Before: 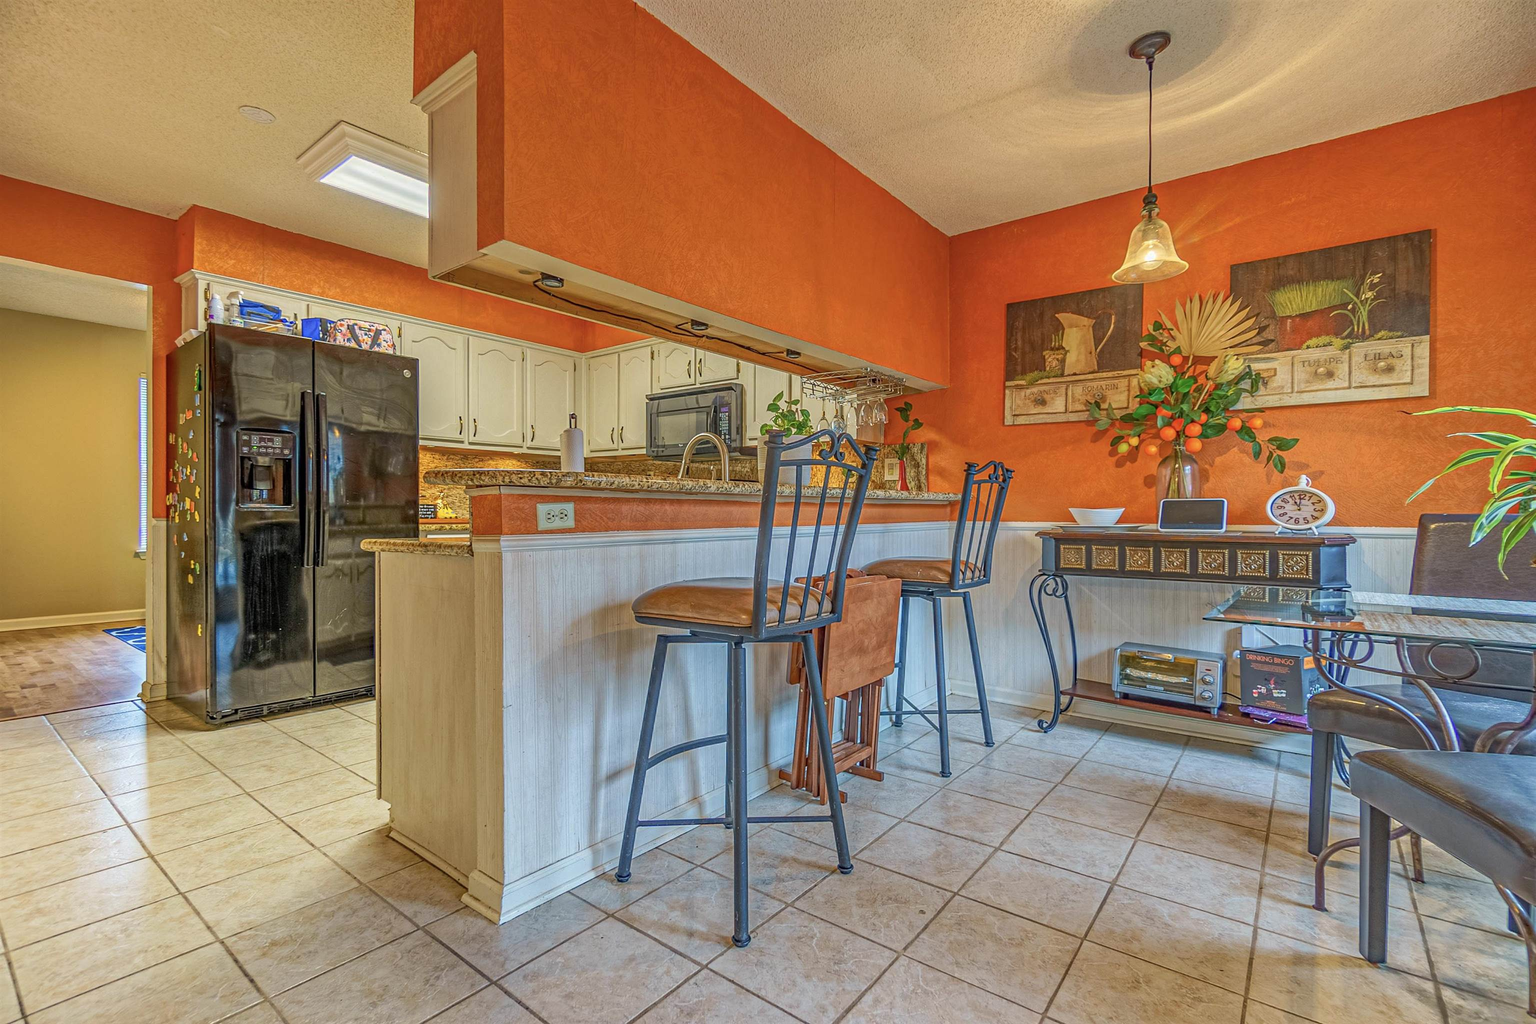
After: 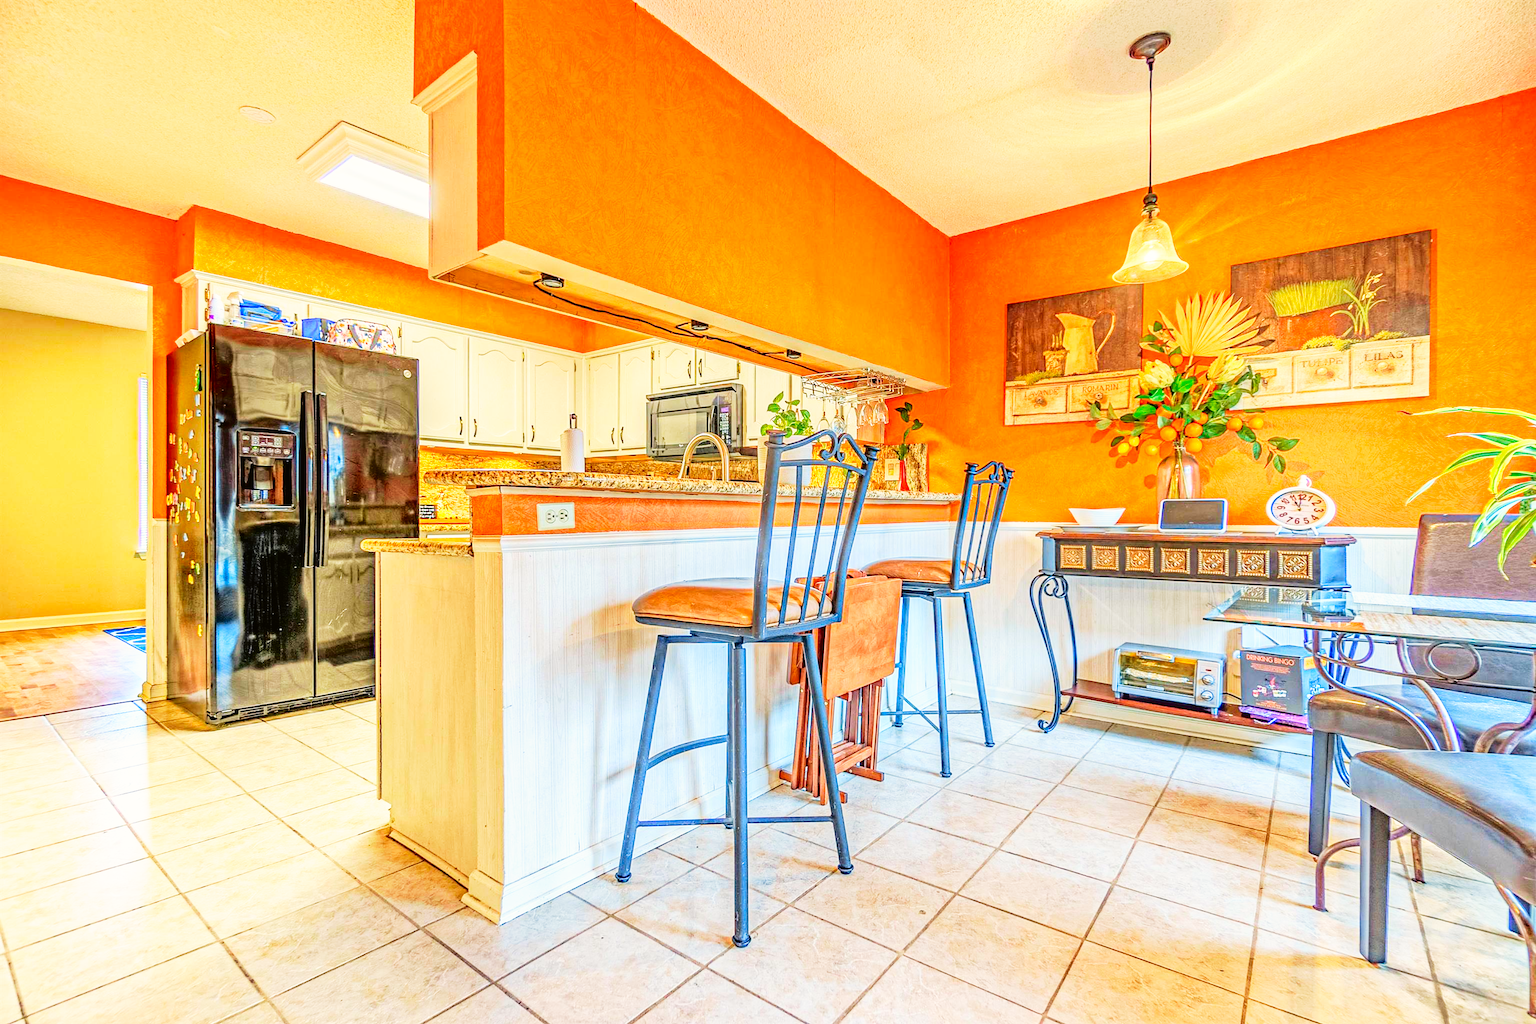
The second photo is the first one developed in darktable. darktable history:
base curve: curves: ch0 [(0, 0) (0.007, 0.004) (0.027, 0.03) (0.046, 0.07) (0.207, 0.54) (0.442, 0.872) (0.673, 0.972) (1, 1)], preserve colors none
tone equalizer: edges refinement/feathering 500, mask exposure compensation -1.57 EV, preserve details guided filter
tone curve: curves: ch0 [(0, 0.01) (0.058, 0.039) (0.159, 0.117) (0.282, 0.327) (0.45, 0.534) (0.676, 0.751) (0.89, 0.919) (1, 1)]; ch1 [(0, 0) (0.094, 0.081) (0.285, 0.299) (0.385, 0.403) (0.447, 0.455) (0.495, 0.496) (0.544, 0.552) (0.589, 0.612) (0.722, 0.728) (1, 1)]; ch2 [(0, 0) (0.257, 0.217) (0.43, 0.421) (0.498, 0.507) (0.531, 0.544) (0.56, 0.579) (0.625, 0.642) (1, 1)], color space Lab, independent channels, preserve colors none
